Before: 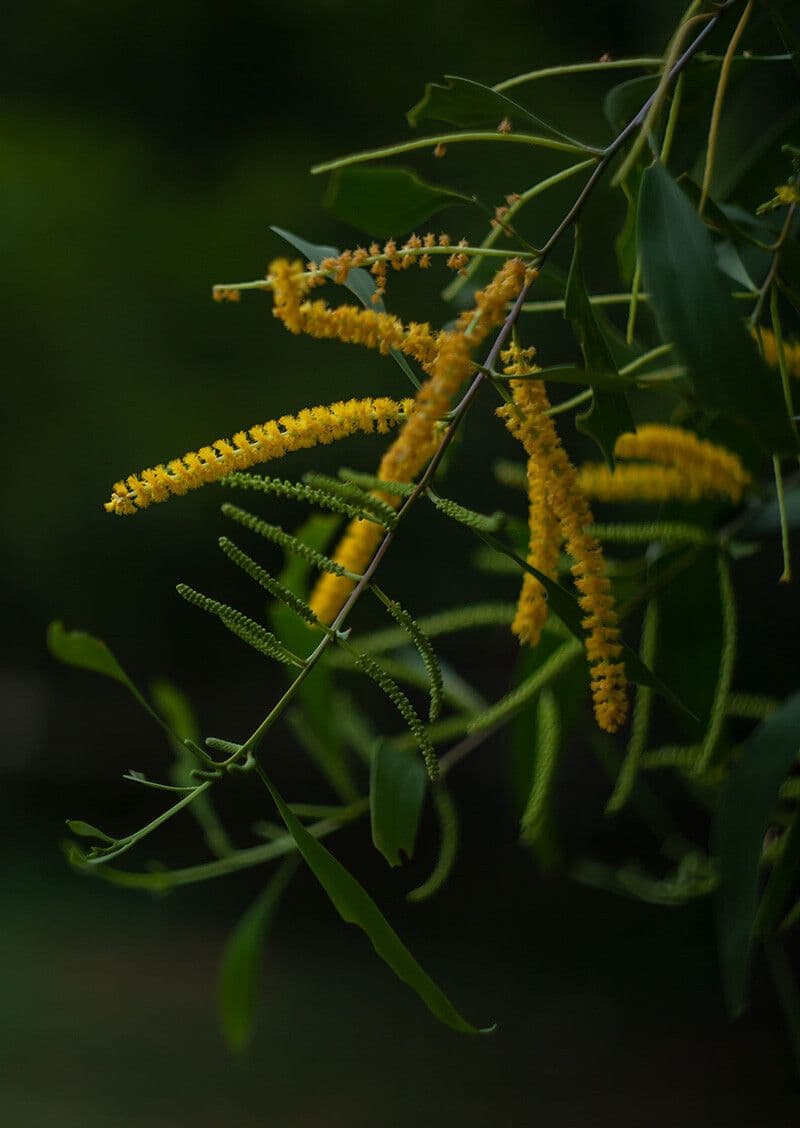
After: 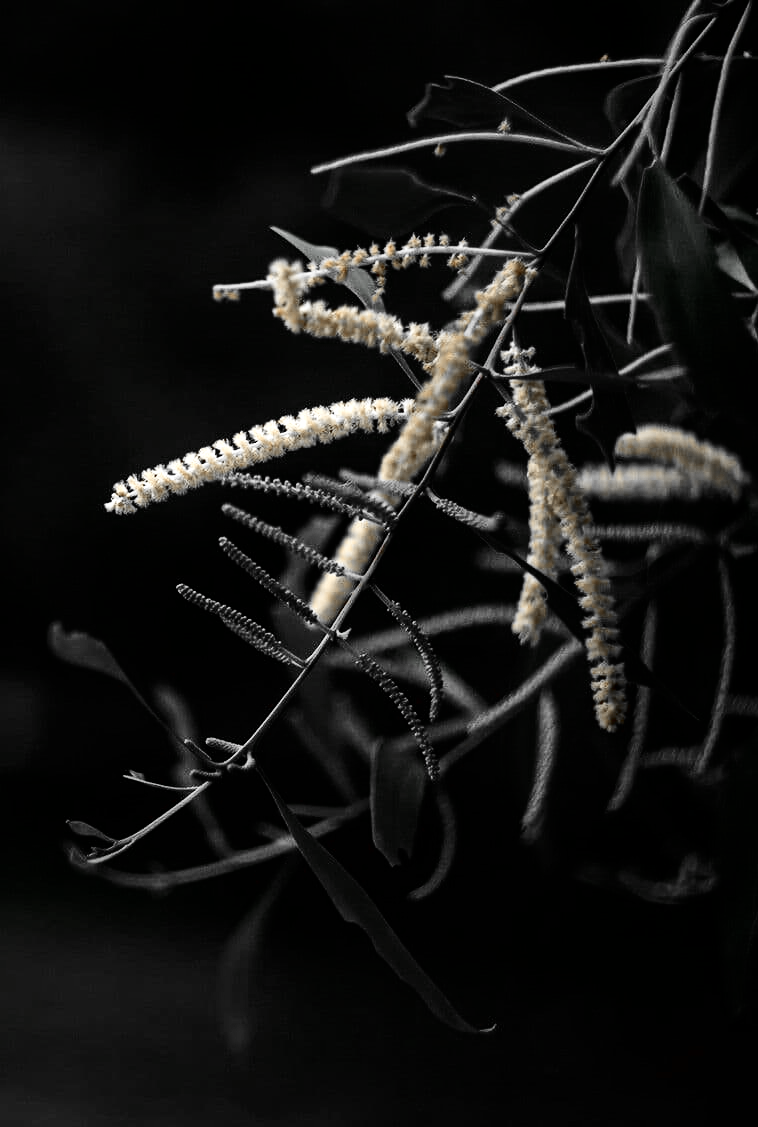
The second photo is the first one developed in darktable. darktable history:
crop and rotate: left 0%, right 5.162%
color zones: curves: ch0 [(0, 0.497) (0.096, 0.361) (0.221, 0.538) (0.429, 0.5) (0.571, 0.5) (0.714, 0.5) (0.857, 0.5) (1, 0.497)]; ch1 [(0, 0.5) (0.143, 0.5) (0.257, -0.002) (0.429, 0.04) (0.571, -0.001) (0.714, -0.015) (0.857, 0.024) (1, 0.5)]
tone curve: curves: ch0 [(0, 0) (0.004, 0) (0.133, 0.071) (0.325, 0.456) (0.832, 0.957) (1, 1)], color space Lab, independent channels, preserve colors none
color balance rgb: shadows lift › chroma 2.033%, shadows lift › hue 136.98°, perceptual saturation grading › global saturation 20%, perceptual saturation grading › highlights -25.27%, perceptual saturation grading › shadows 24.254%, global vibrance 15.907%, saturation formula JzAzBz (2021)
